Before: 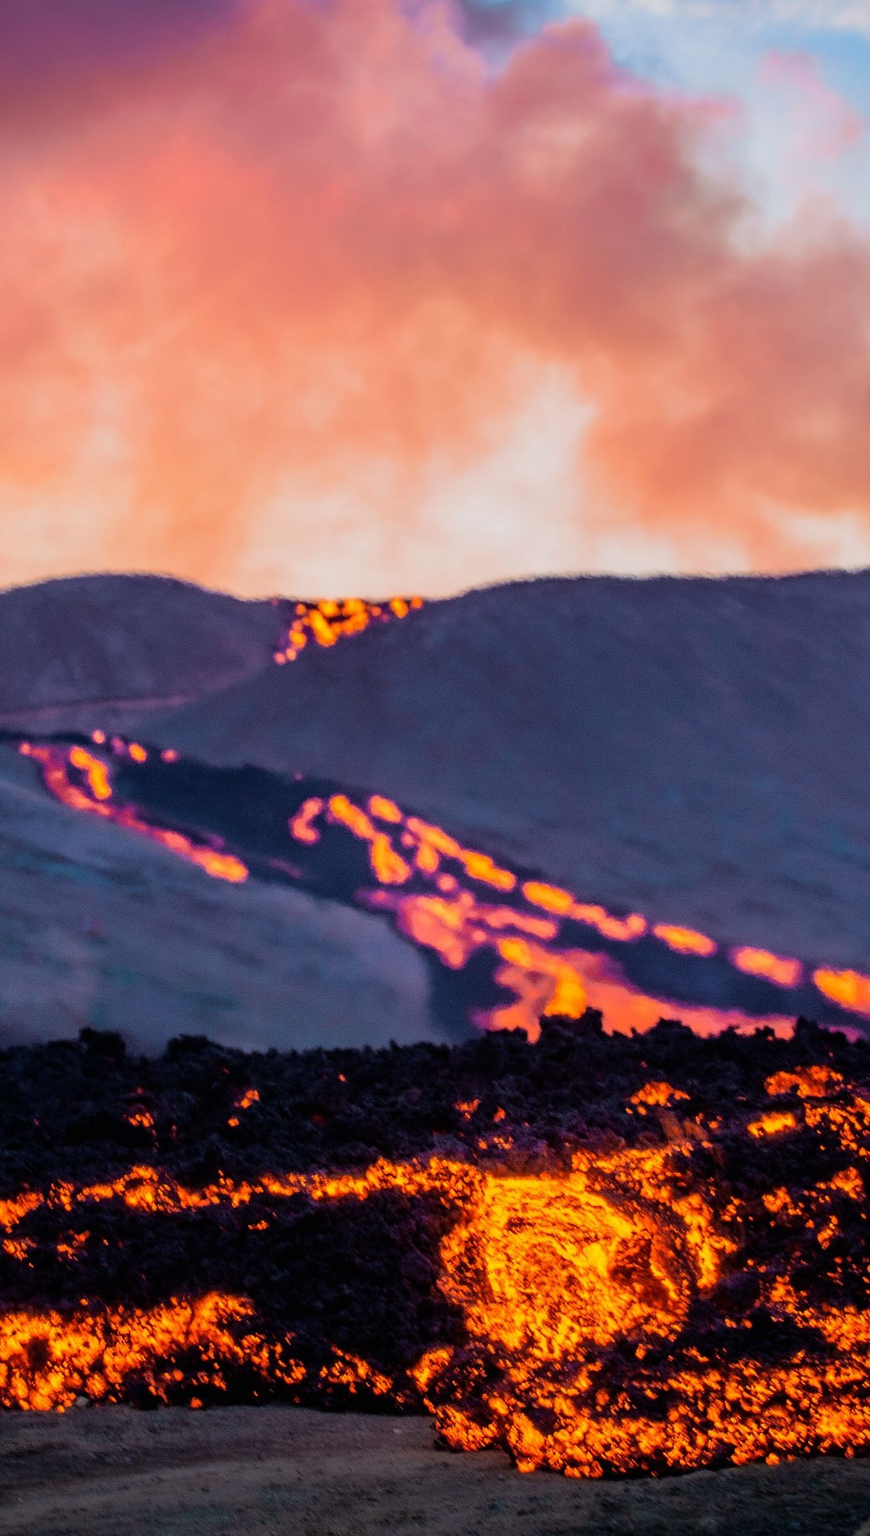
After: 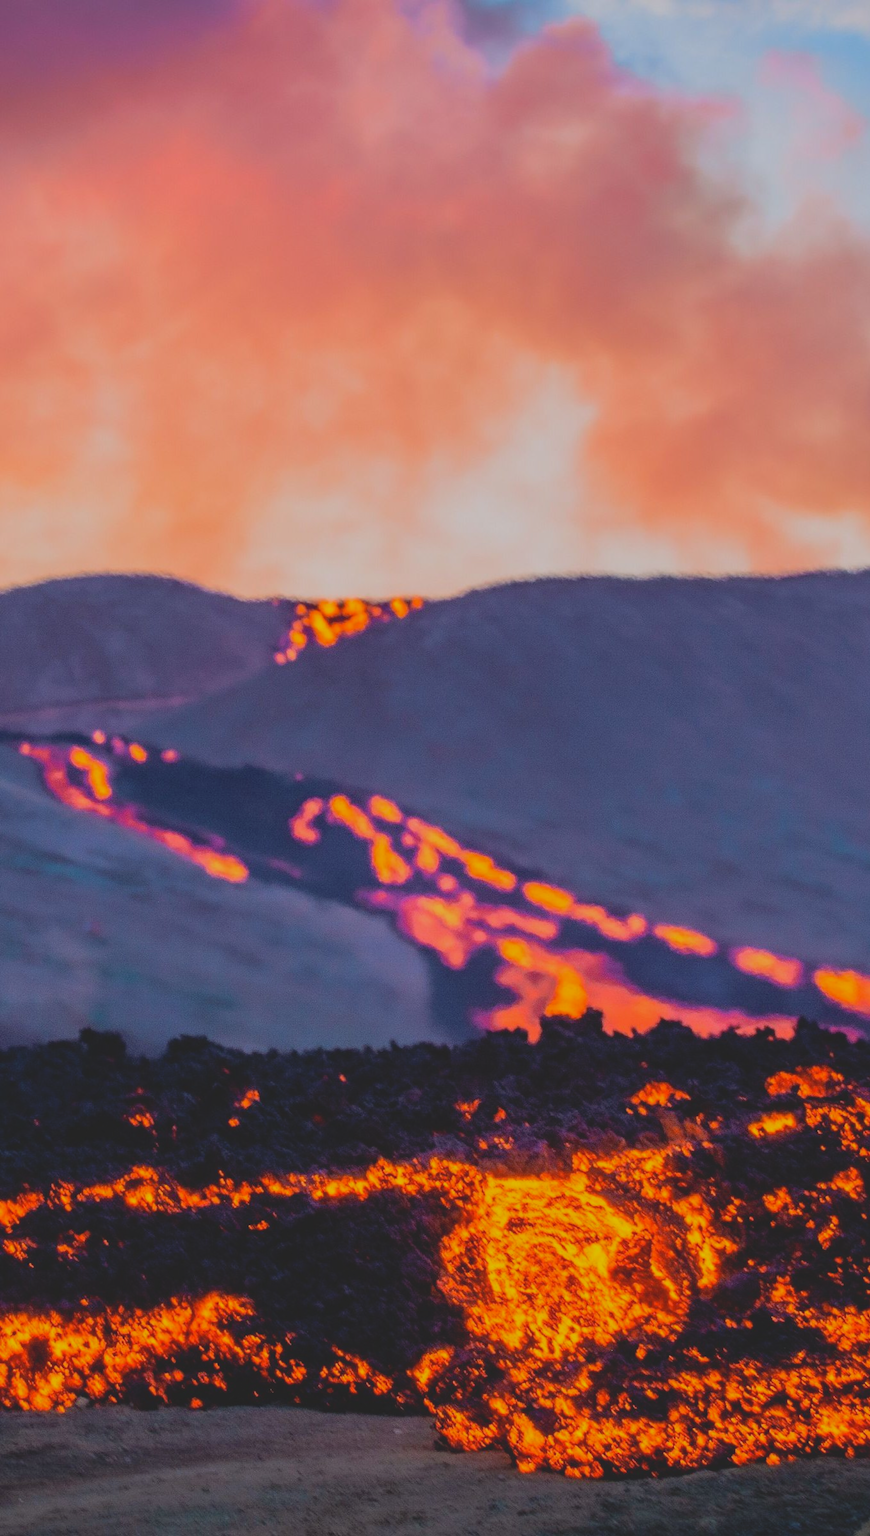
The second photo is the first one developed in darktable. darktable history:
contrast brightness saturation: contrast -0.276
